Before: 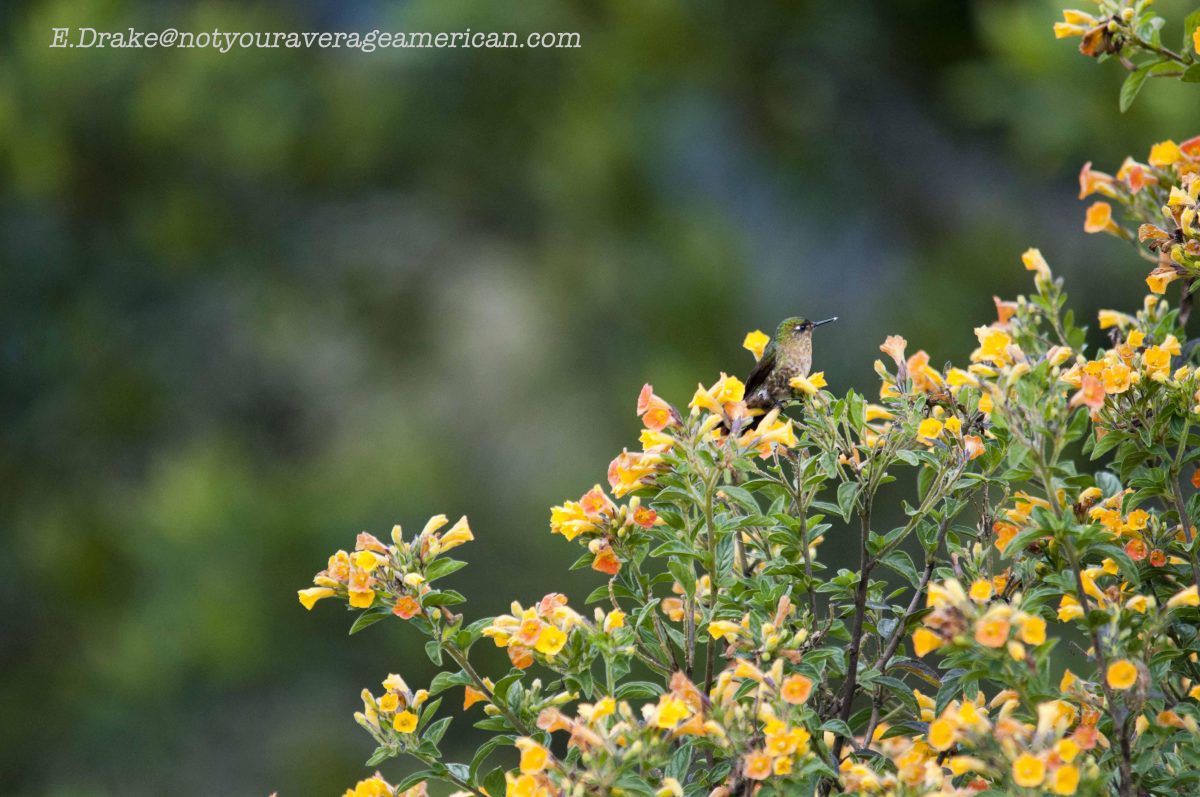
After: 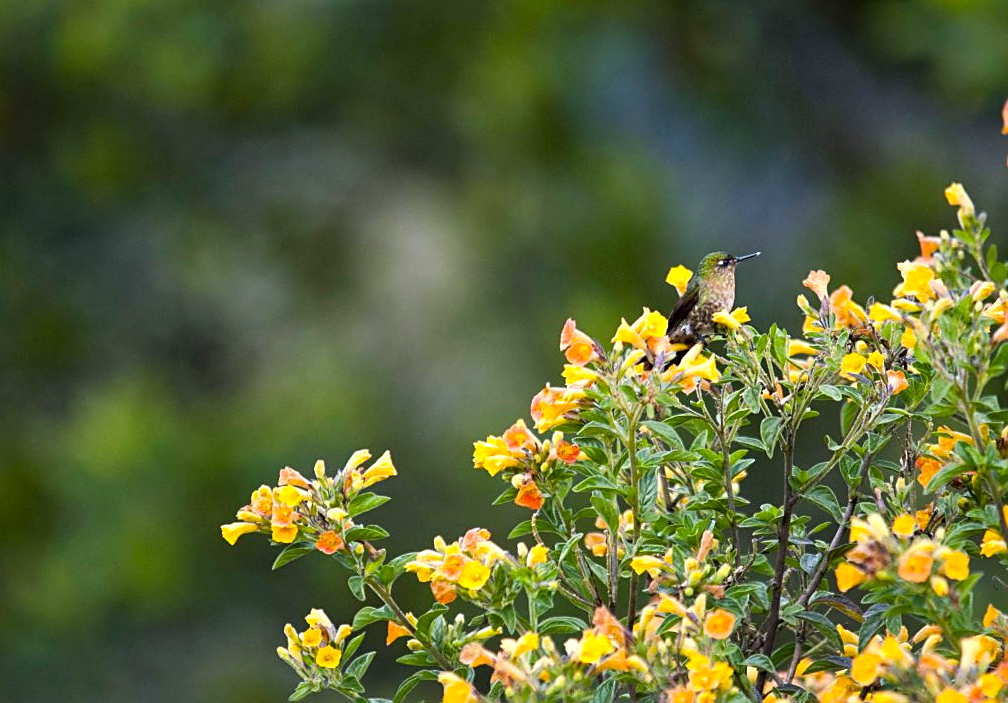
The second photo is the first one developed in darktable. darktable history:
crop: left 6.446%, top 8.188%, right 9.538%, bottom 3.548%
color balance: lift [1, 1.001, 0.999, 1.001], gamma [1, 1.004, 1.007, 0.993], gain [1, 0.991, 0.987, 1.013], contrast 7.5%, contrast fulcrum 10%, output saturation 115%
sharpen: on, module defaults
